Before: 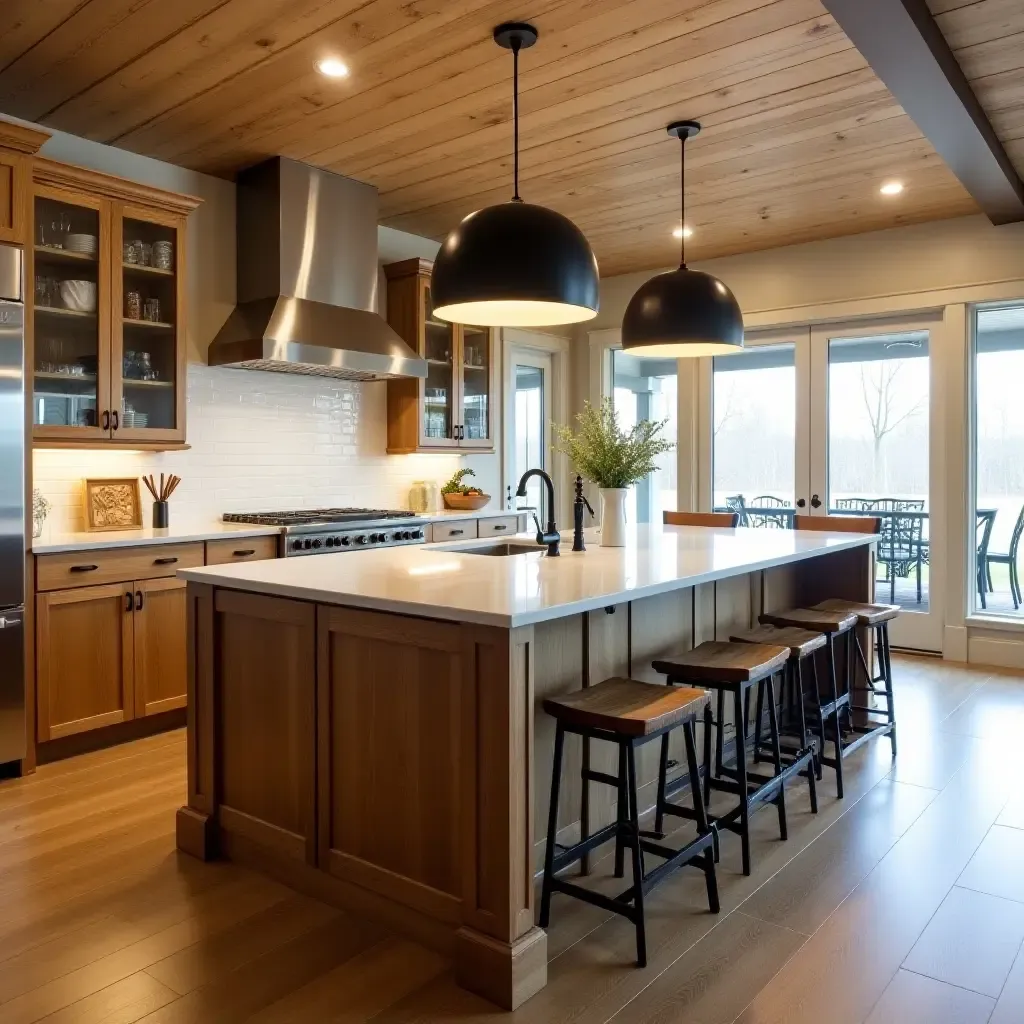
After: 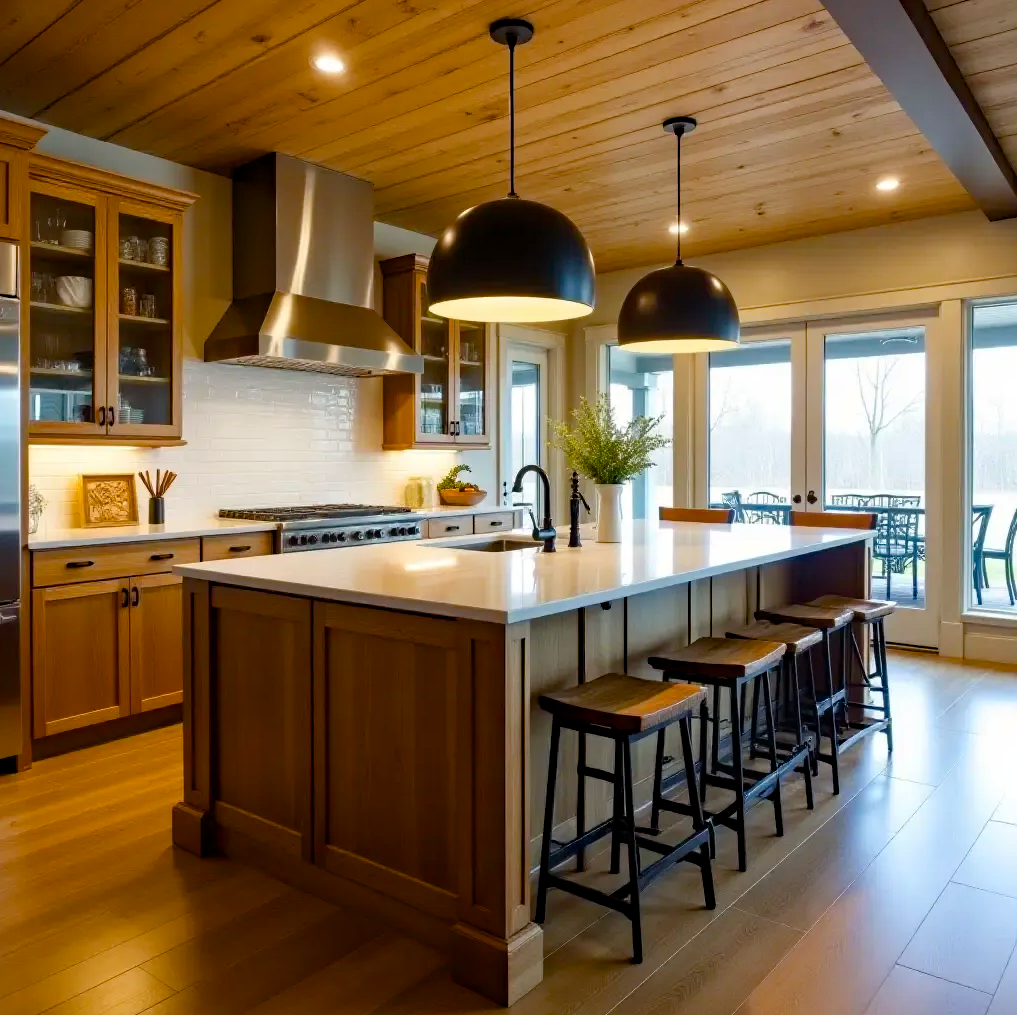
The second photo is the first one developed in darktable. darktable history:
white balance: emerald 1
crop: left 0.434%, top 0.485%, right 0.244%, bottom 0.386%
haze removal: compatibility mode true, adaptive false
color balance rgb: perceptual saturation grading › global saturation 35%, perceptual saturation grading › highlights -25%, perceptual saturation grading › shadows 25%, global vibrance 10%
